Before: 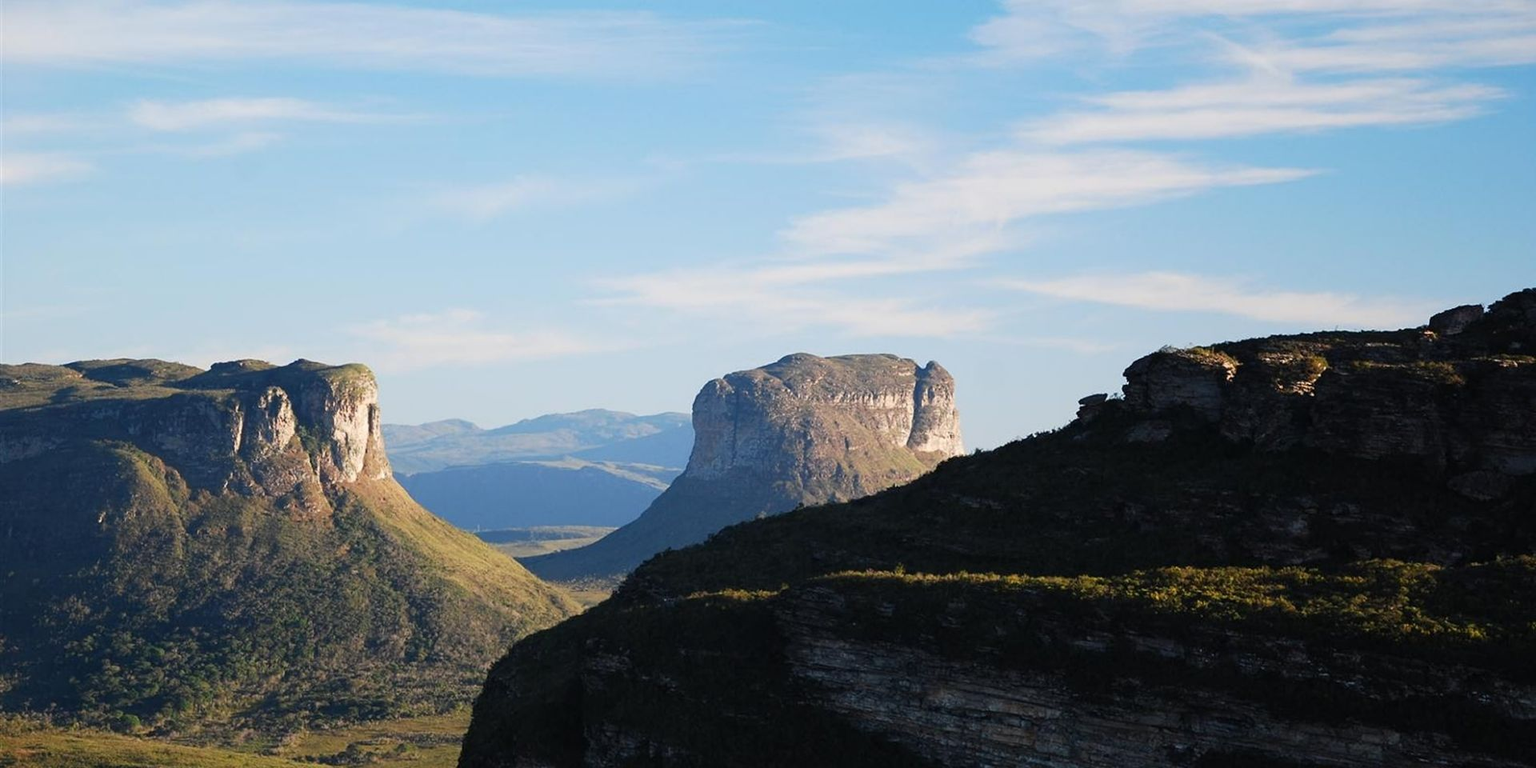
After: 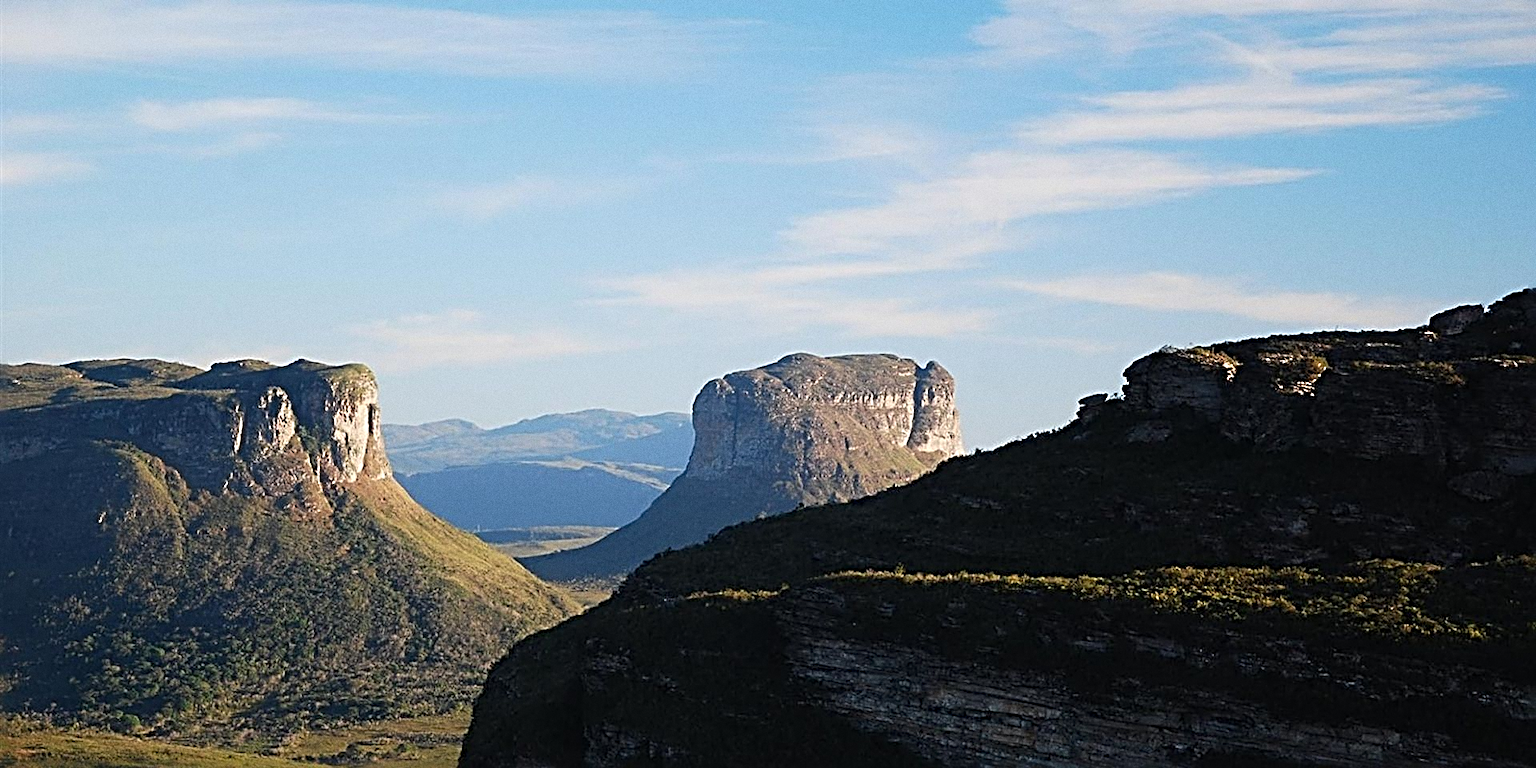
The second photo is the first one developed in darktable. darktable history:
sharpen: radius 3.69, amount 0.928
grain: on, module defaults
